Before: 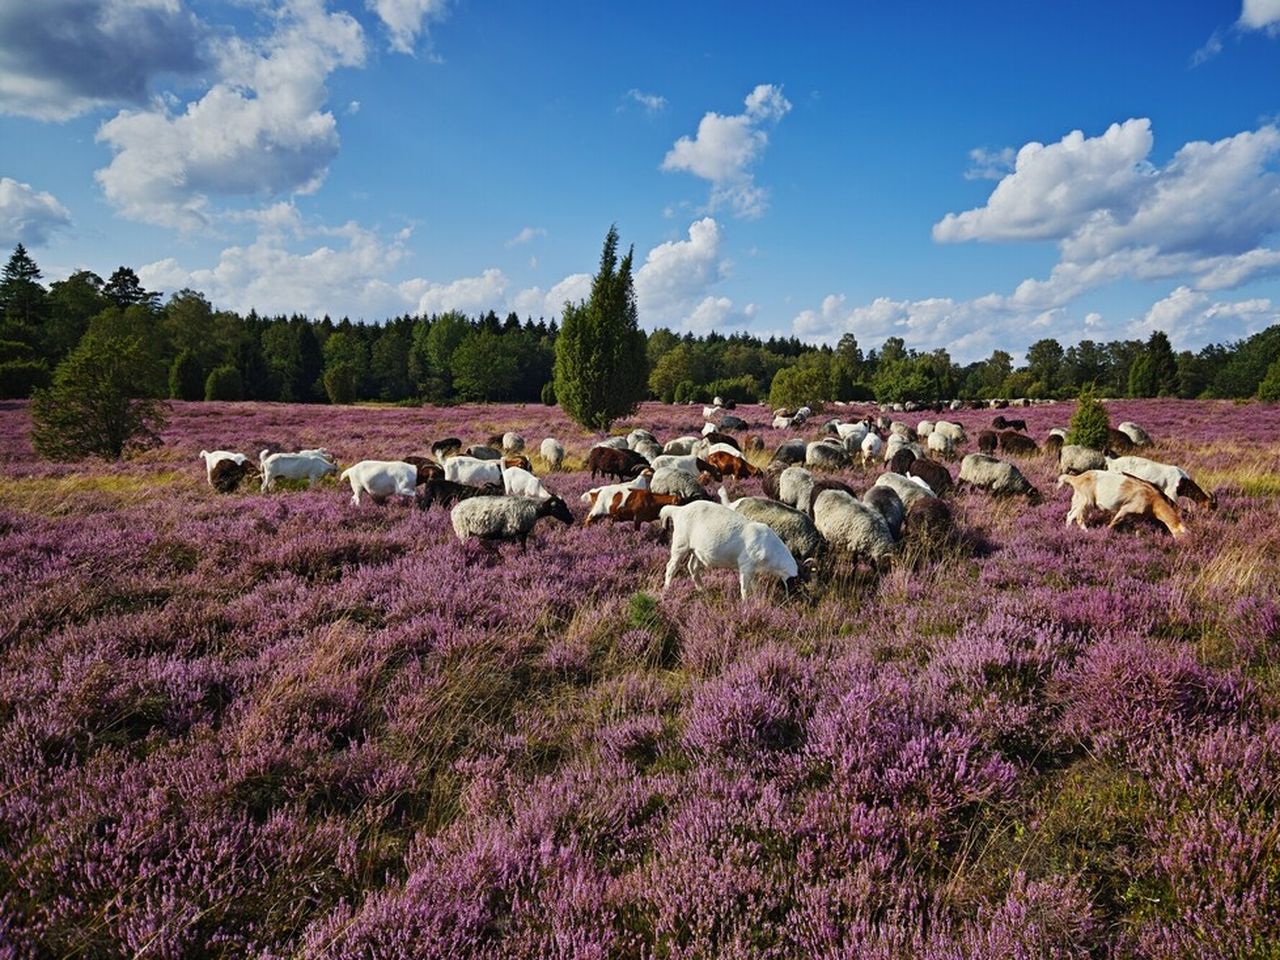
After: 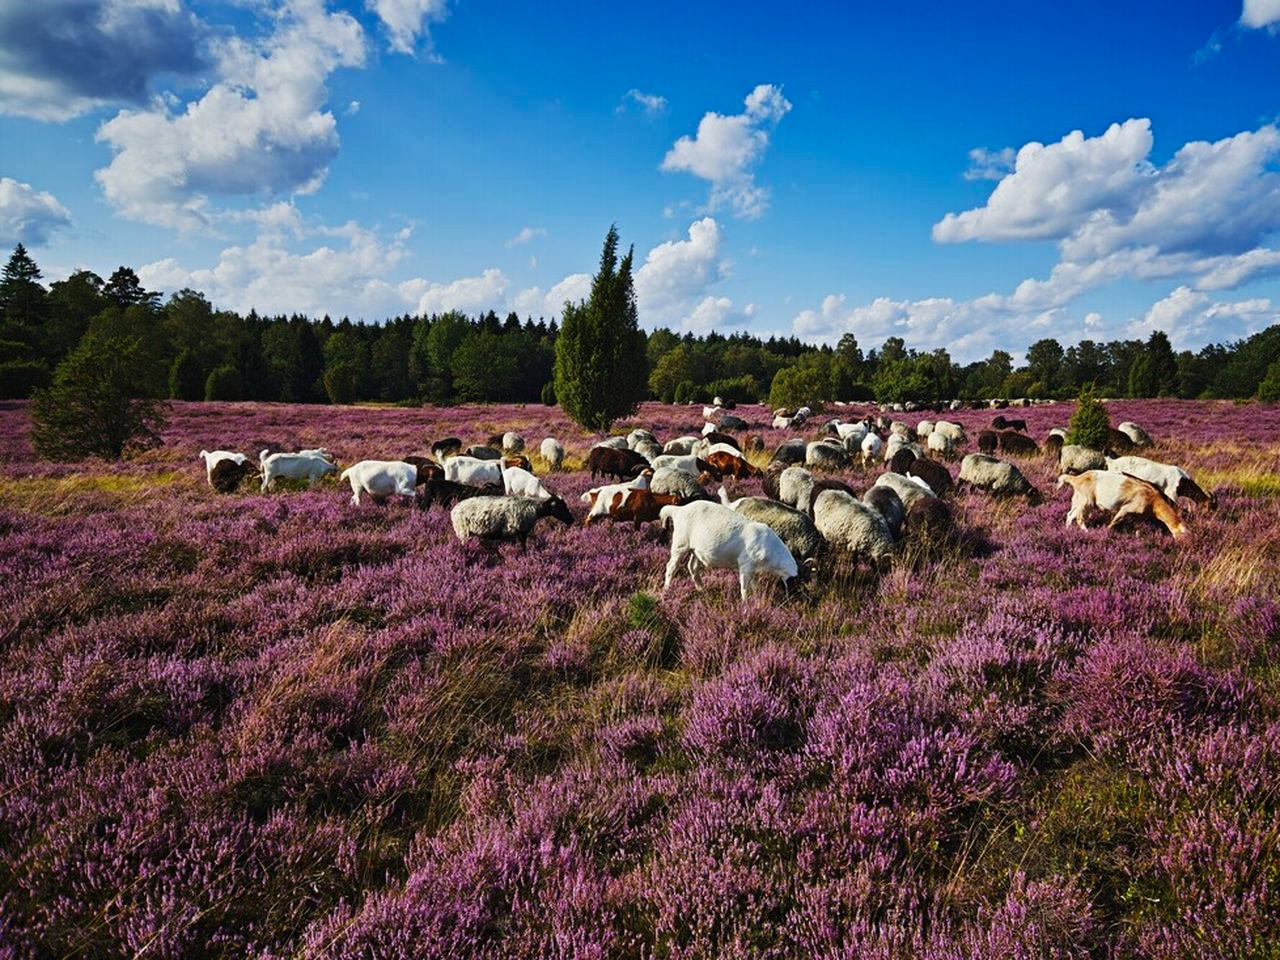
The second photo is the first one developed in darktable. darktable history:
tone curve: curves: ch0 [(0, 0) (0.003, 0.003) (0.011, 0.012) (0.025, 0.024) (0.044, 0.039) (0.069, 0.052) (0.1, 0.072) (0.136, 0.097) (0.177, 0.128) (0.224, 0.168) (0.277, 0.217) (0.335, 0.276) (0.399, 0.345) (0.468, 0.429) (0.543, 0.524) (0.623, 0.628) (0.709, 0.732) (0.801, 0.829) (0.898, 0.919) (1, 1)], preserve colors none
